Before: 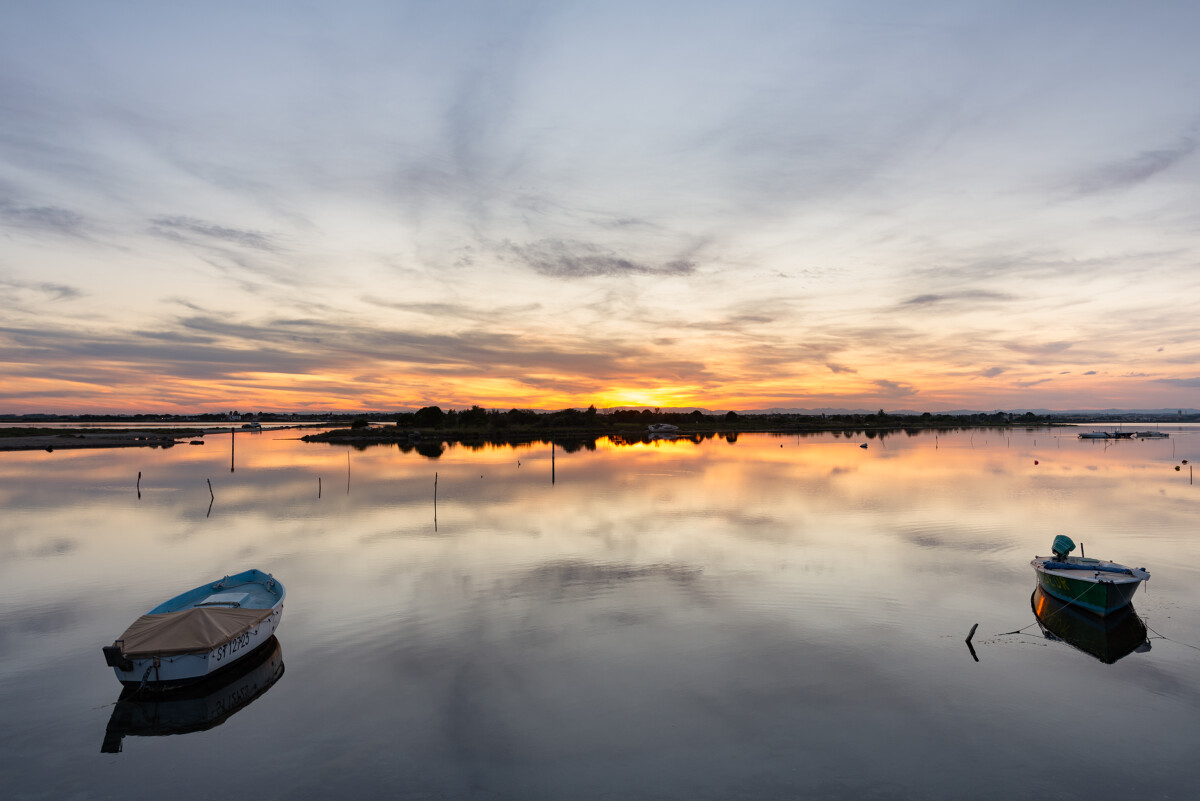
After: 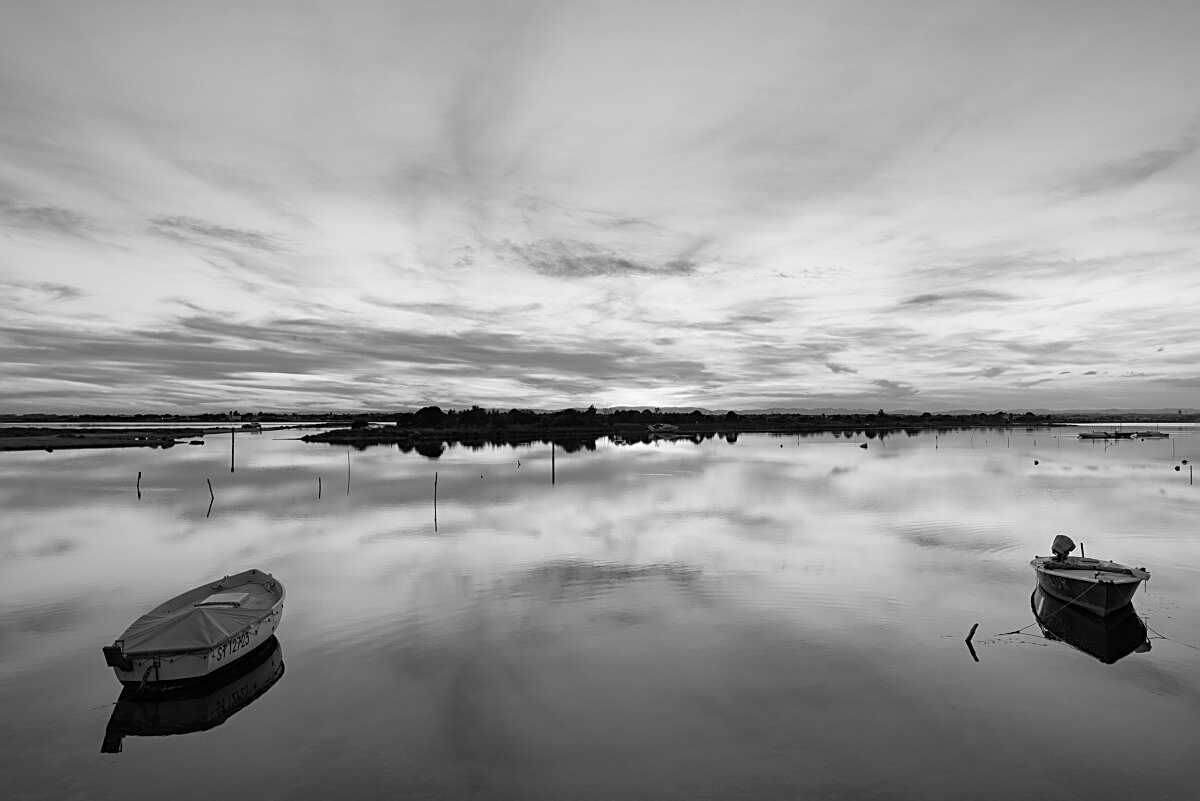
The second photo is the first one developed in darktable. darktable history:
sharpen: on, module defaults
contrast brightness saturation: saturation -1
tone equalizer: on, module defaults
